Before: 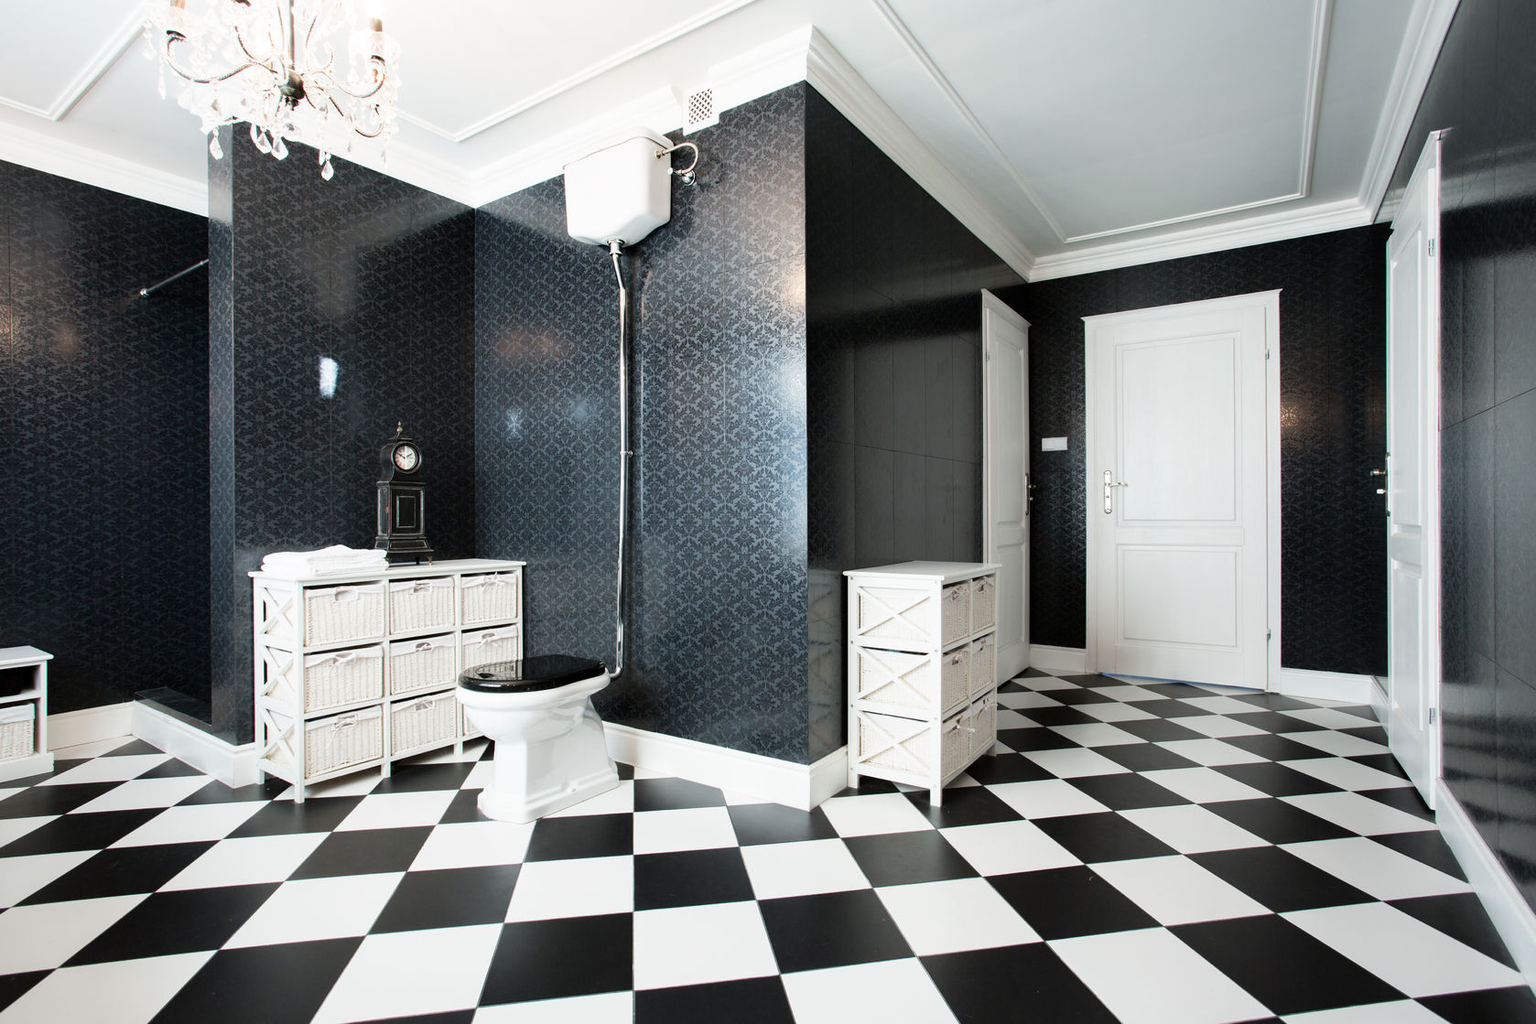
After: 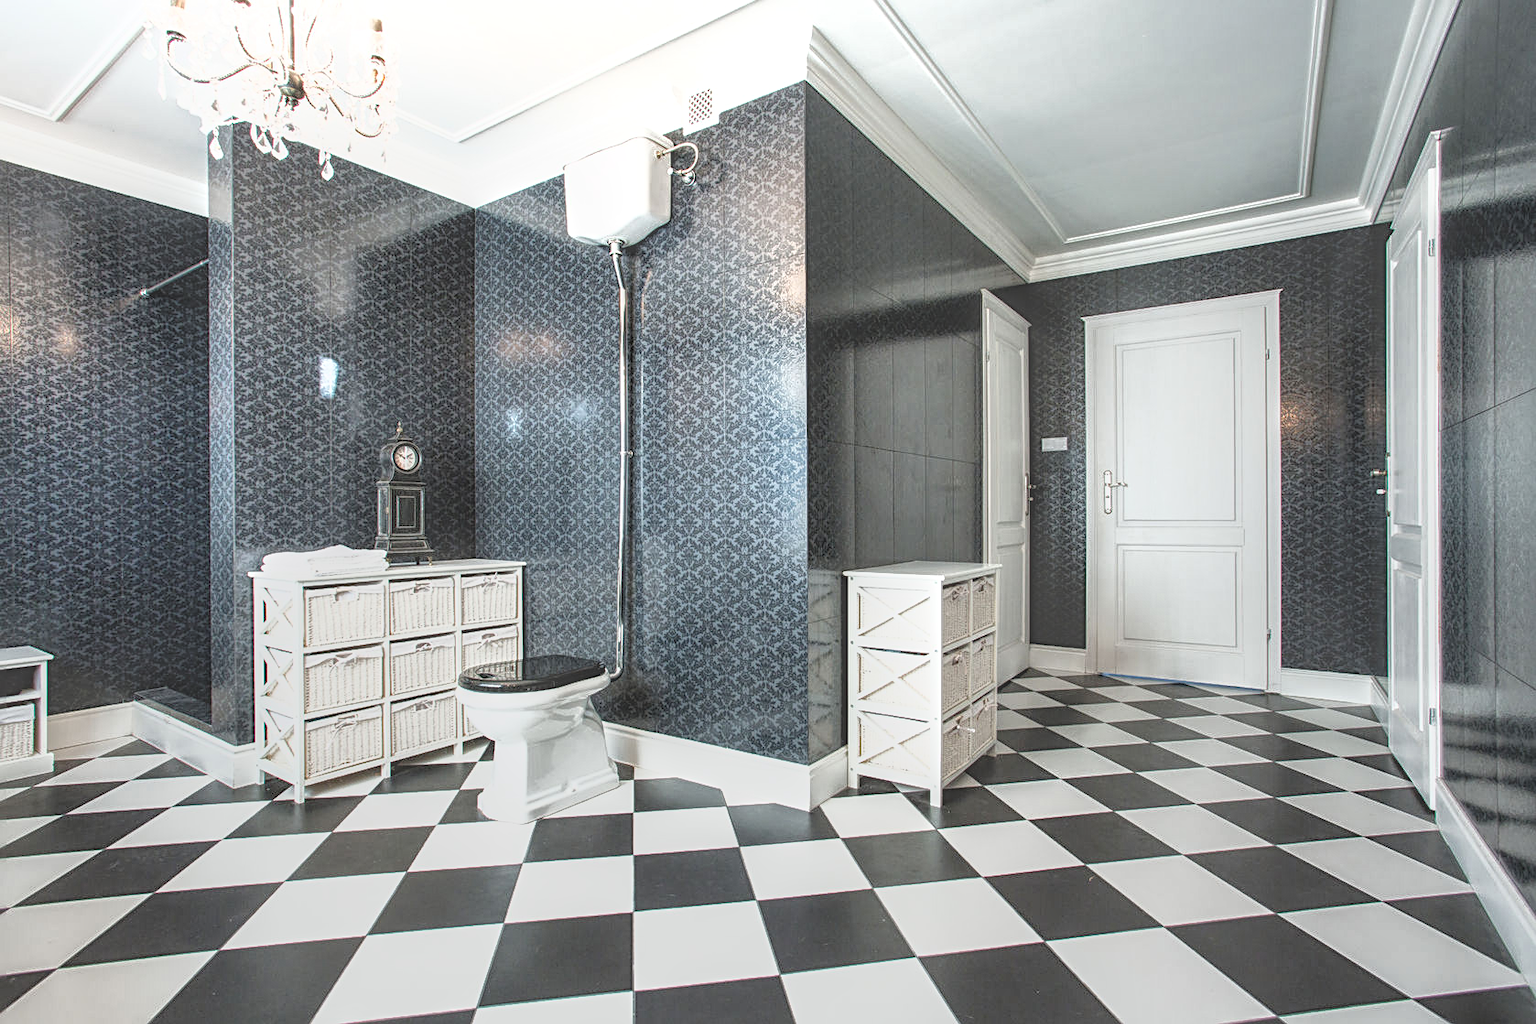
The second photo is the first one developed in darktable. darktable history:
sharpen: radius 2.515, amount 0.339
local contrast: highlights 20%, shadows 30%, detail 199%, midtone range 0.2
exposure: exposure 0.123 EV, compensate exposure bias true, compensate highlight preservation false
shadows and highlights: radius 111.93, shadows 50.93, white point adjustment 9.16, highlights -3.74, shadows color adjustment 97.67%, soften with gaussian
